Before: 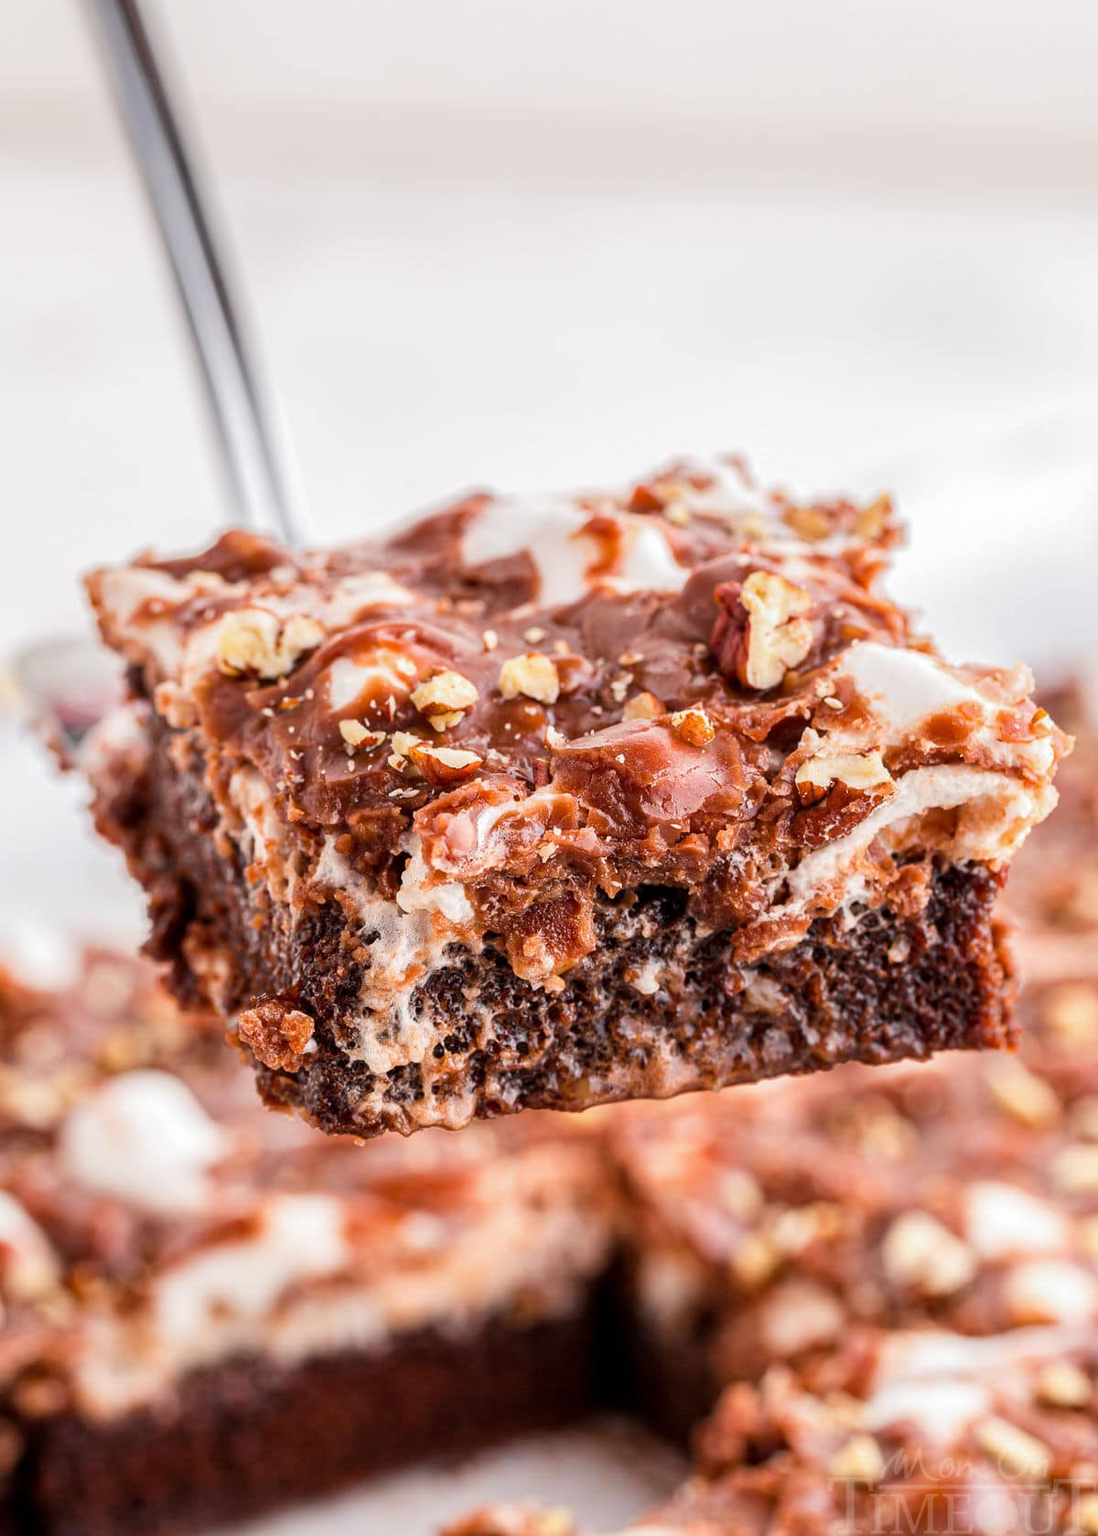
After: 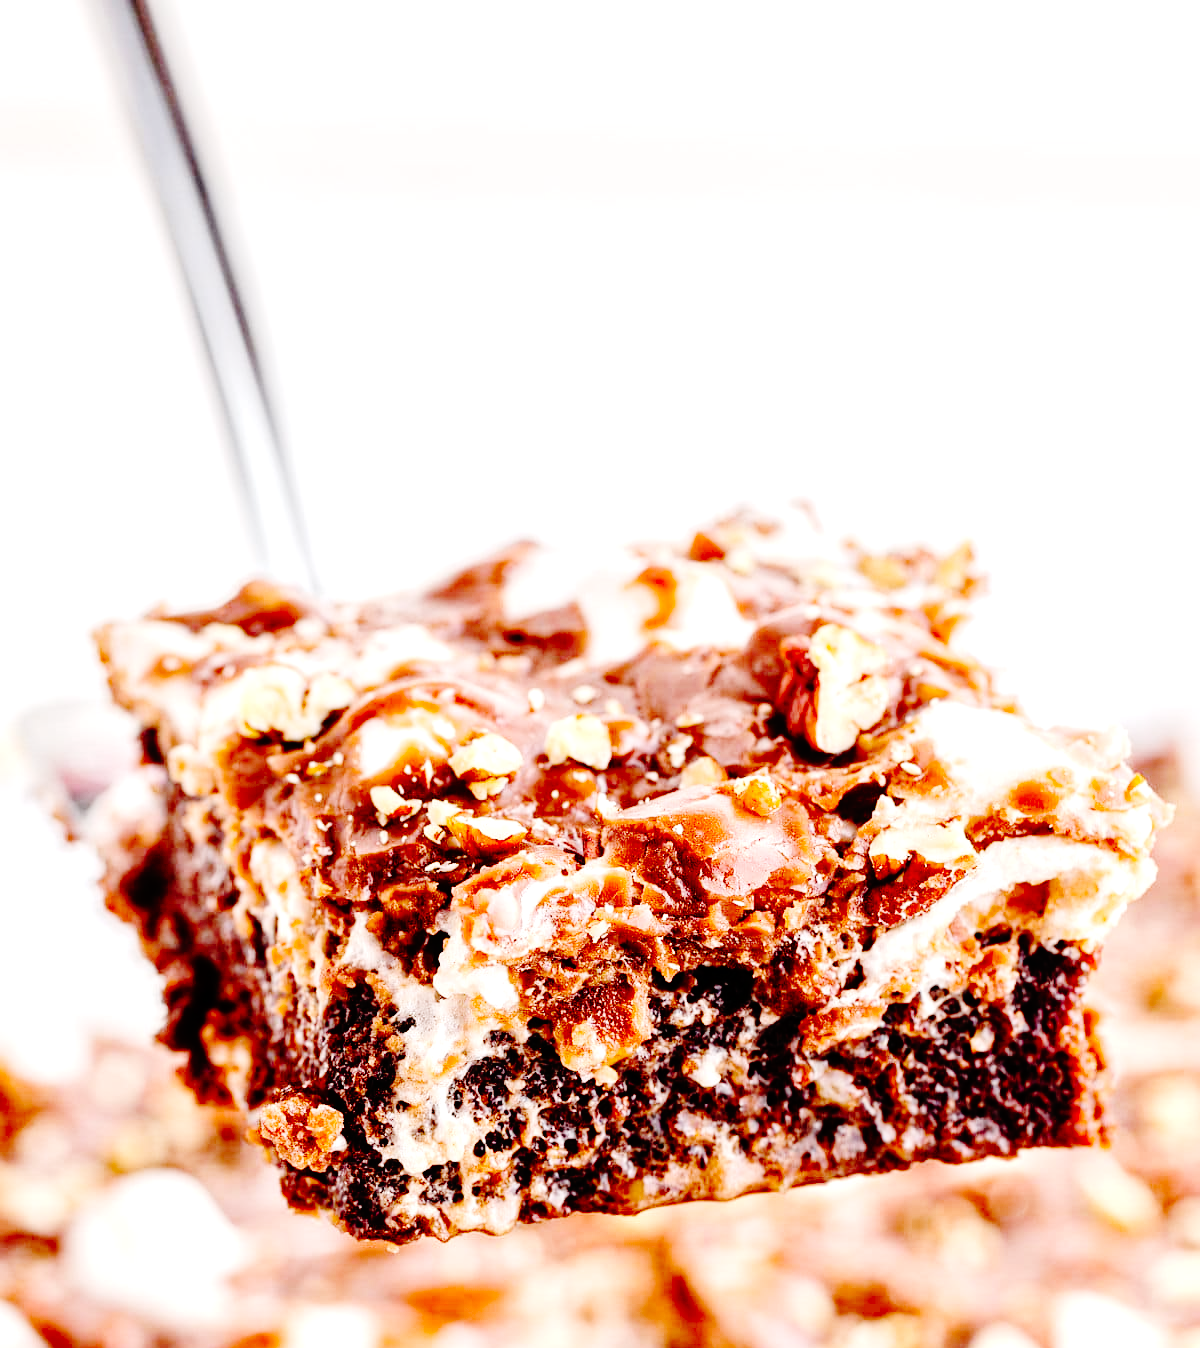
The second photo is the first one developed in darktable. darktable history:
contrast brightness saturation: contrast -0.02, brightness -0.007, saturation 0.026
tone equalizer: -8 EV -0.421 EV, -7 EV -0.368 EV, -6 EV -0.306 EV, -5 EV -0.195 EV, -3 EV 0.209 EV, -2 EV 0.349 EV, -1 EV 0.414 EV, +0 EV 0.447 EV, edges refinement/feathering 500, mask exposure compensation -1.57 EV, preserve details no
local contrast: mode bilateral grid, contrast 20, coarseness 49, detail 119%, midtone range 0.2
crop: bottom 19.675%
exposure: exposure 0.161 EV, compensate exposure bias true, compensate highlight preservation false
base curve: curves: ch0 [(0, 0) (0.036, 0.01) (0.123, 0.254) (0.258, 0.504) (0.507, 0.748) (1, 1)], preserve colors none
